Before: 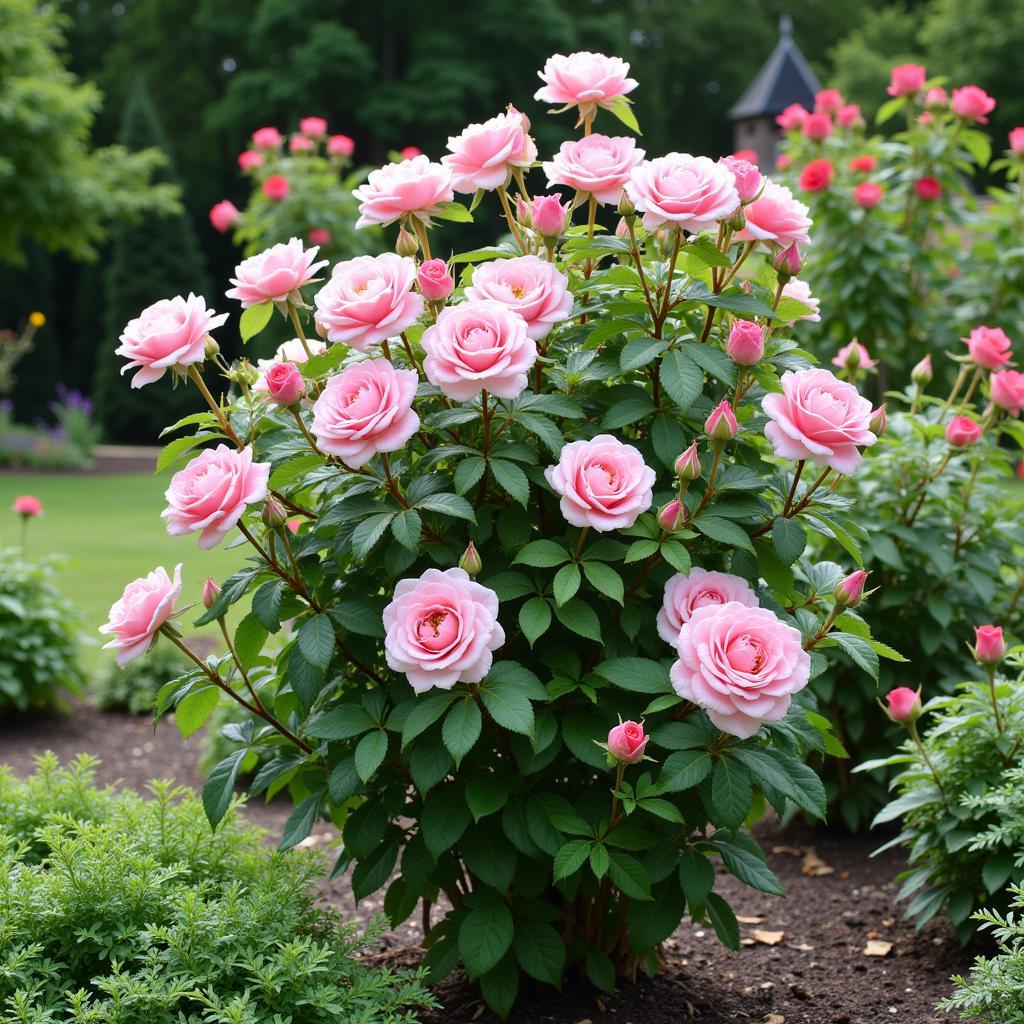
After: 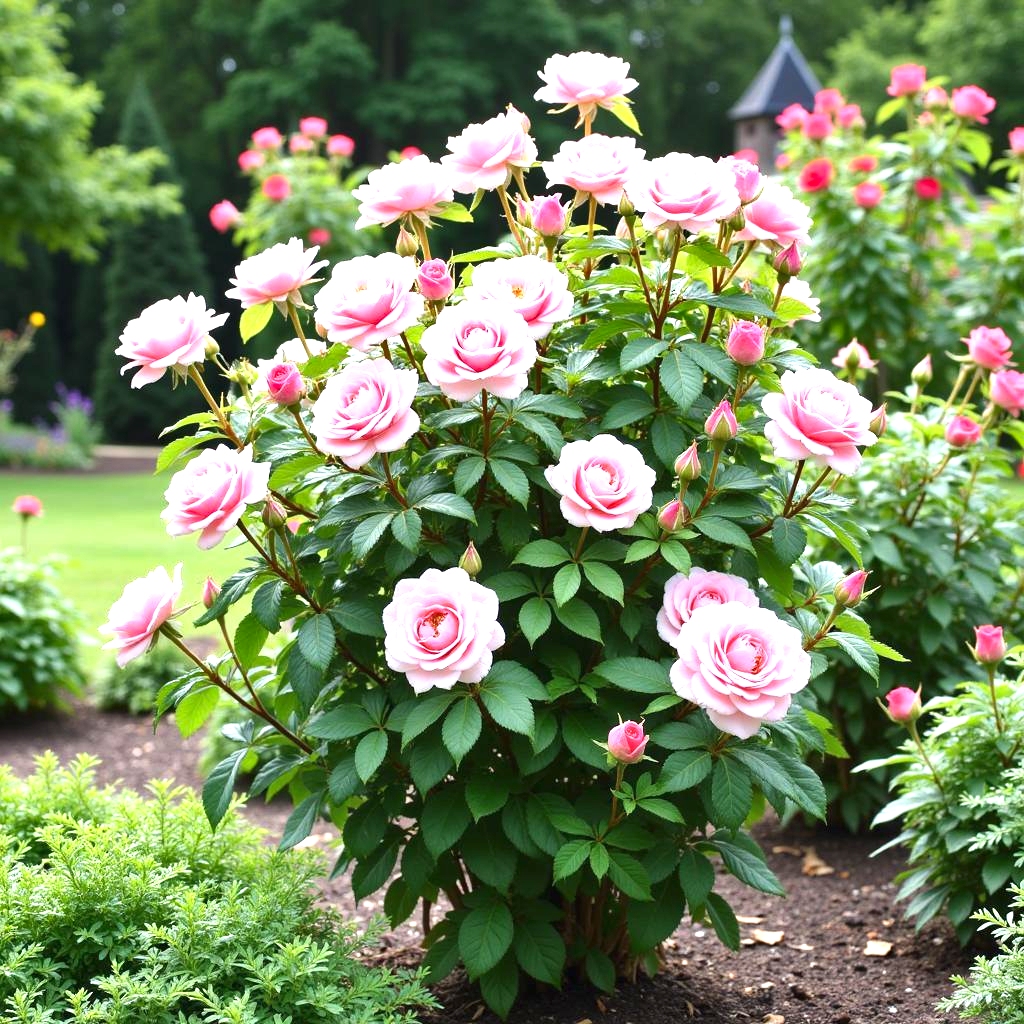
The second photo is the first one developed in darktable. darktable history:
shadows and highlights: shadows 6.09, soften with gaussian
exposure: black level correction 0, exposure 1.096 EV, compensate exposure bias true, compensate highlight preservation false
